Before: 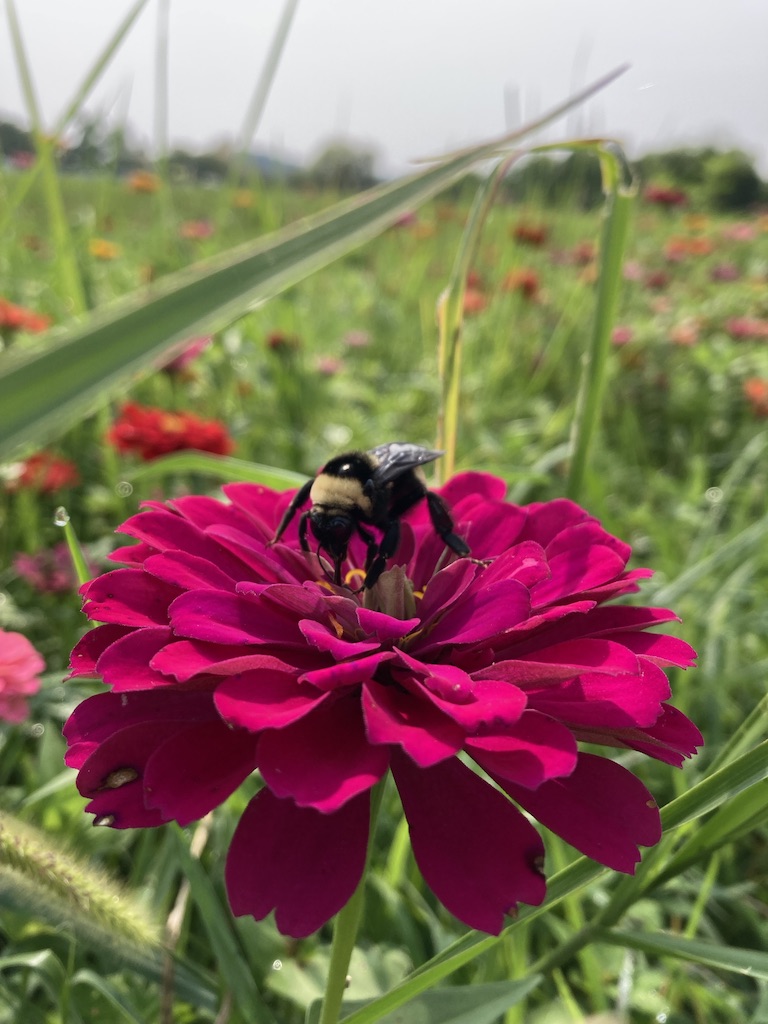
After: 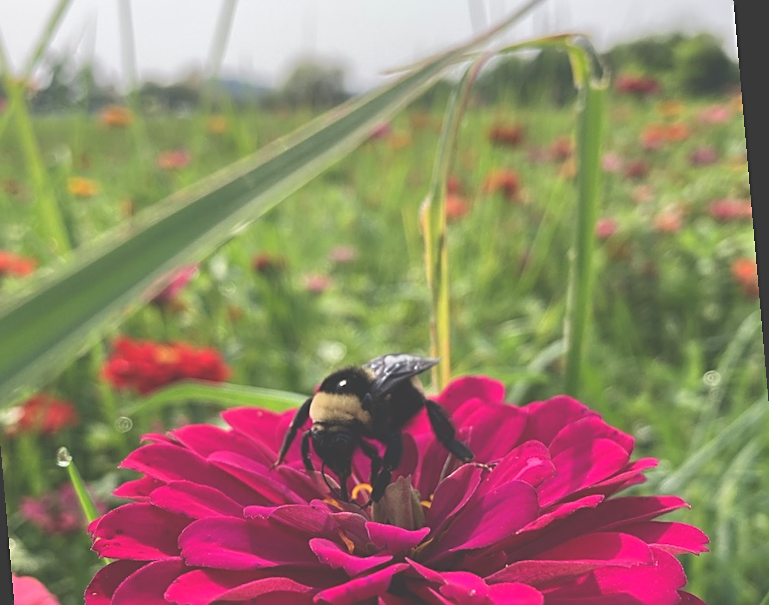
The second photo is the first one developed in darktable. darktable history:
sharpen: on, module defaults
tone equalizer: -7 EV 0.13 EV, smoothing diameter 25%, edges refinement/feathering 10, preserve details guided filter
crop: bottom 28.576%
rotate and perspective: rotation -5°, crop left 0.05, crop right 0.952, crop top 0.11, crop bottom 0.89
exposure: black level correction -0.041, exposure 0.064 EV, compensate highlight preservation false
